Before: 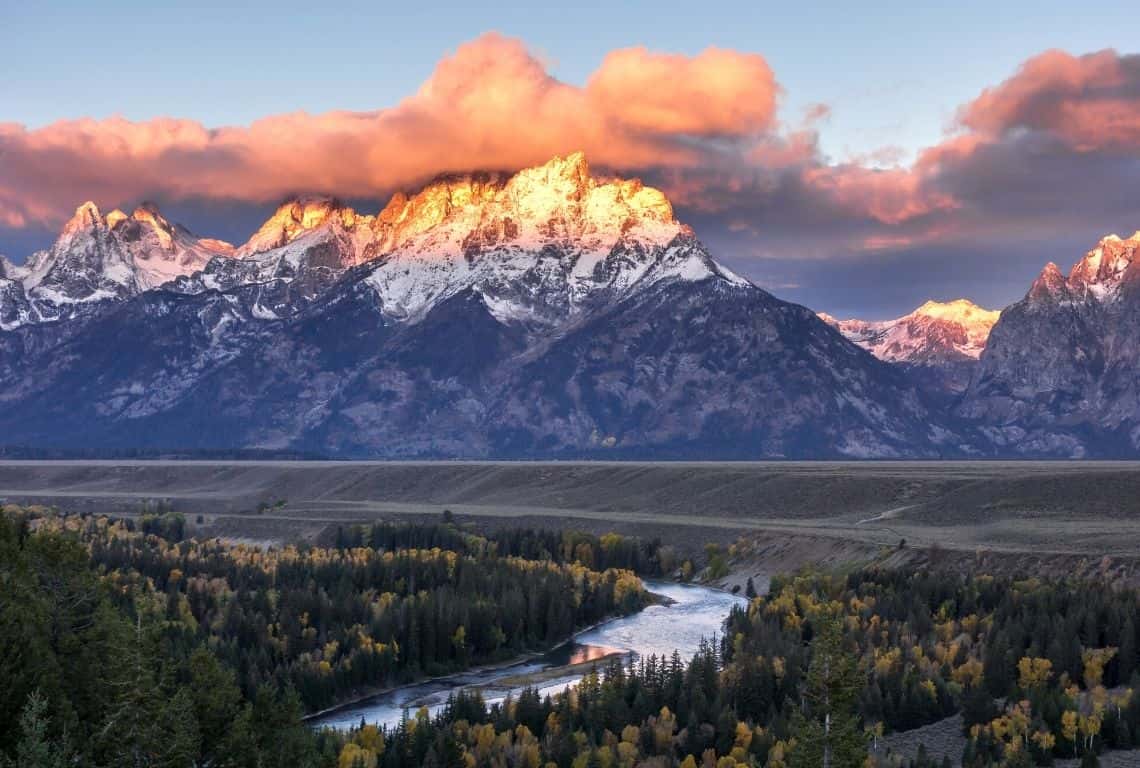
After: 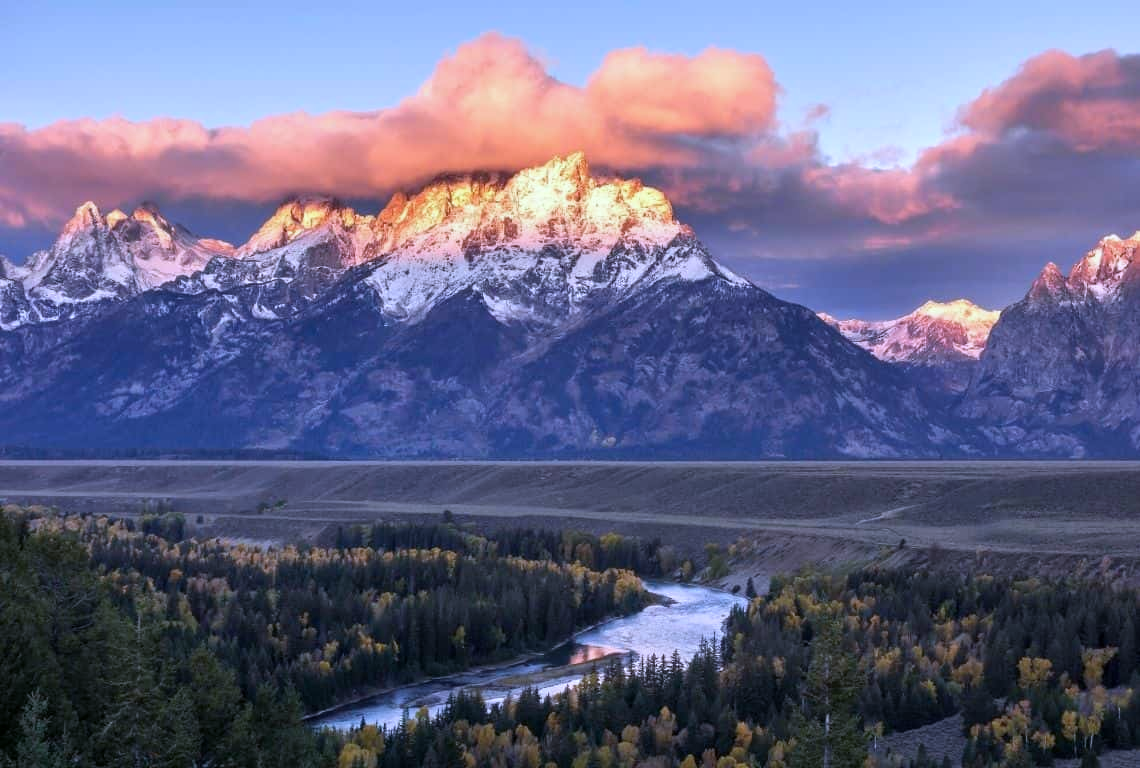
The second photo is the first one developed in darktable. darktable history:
color calibration: illuminant as shot in camera, x 0.377, y 0.393, temperature 4184.77 K
